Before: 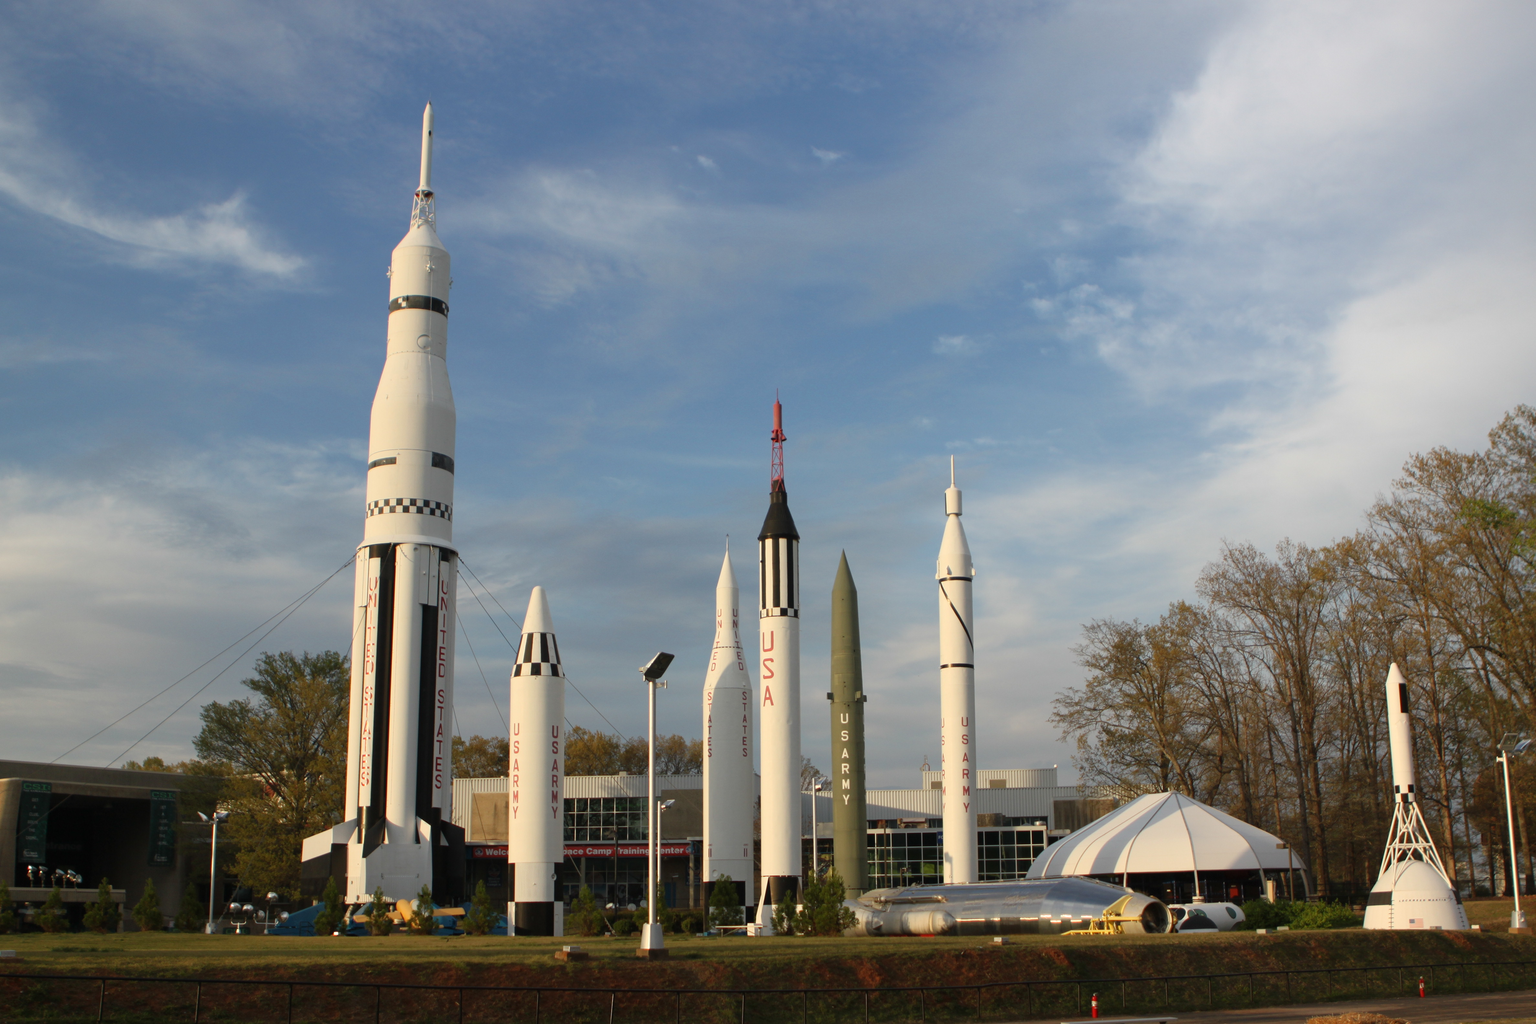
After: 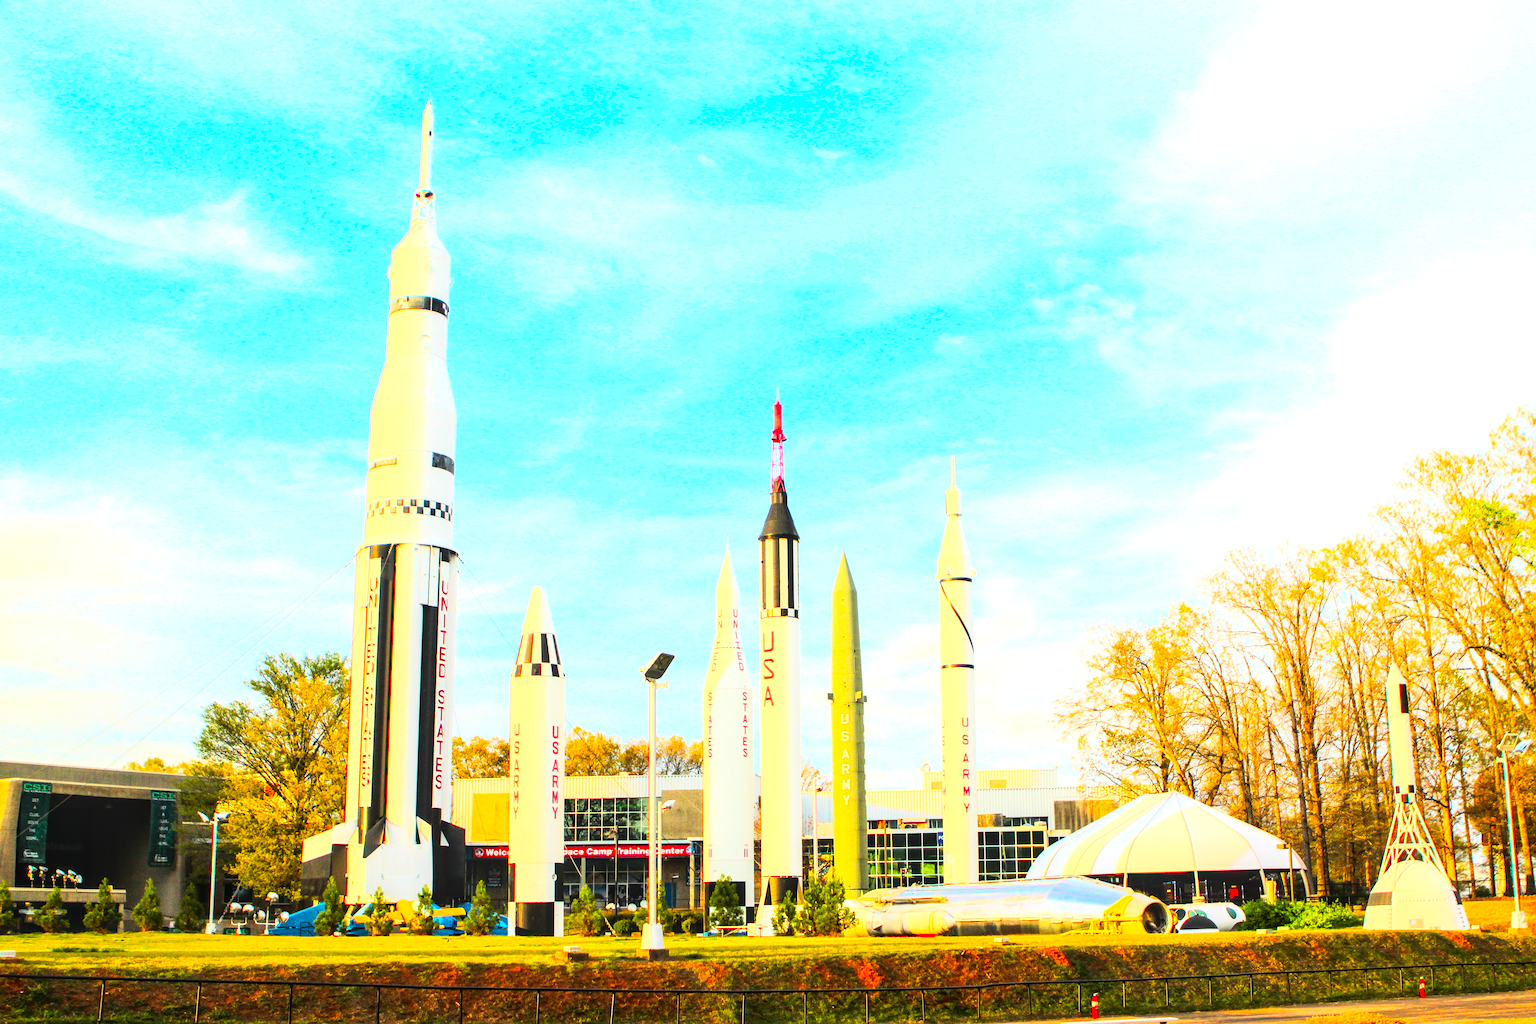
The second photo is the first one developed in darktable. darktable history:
rgb curve: curves: ch0 [(0, 0) (0.21, 0.15) (0.24, 0.21) (0.5, 0.75) (0.75, 0.96) (0.89, 0.99) (1, 1)]; ch1 [(0, 0.02) (0.21, 0.13) (0.25, 0.2) (0.5, 0.67) (0.75, 0.9) (0.89, 0.97) (1, 1)]; ch2 [(0, 0.02) (0.21, 0.13) (0.25, 0.2) (0.5, 0.67) (0.75, 0.9) (0.89, 0.97) (1, 1)], compensate middle gray true
sharpen: on, module defaults
base curve: curves: ch0 [(0, 0) (0.303, 0.277) (1, 1)]
contrast brightness saturation: saturation 0.5
exposure: exposure 2.04 EV, compensate highlight preservation false
color balance rgb: perceptual saturation grading › global saturation 25%, global vibrance 20%
local contrast: on, module defaults
